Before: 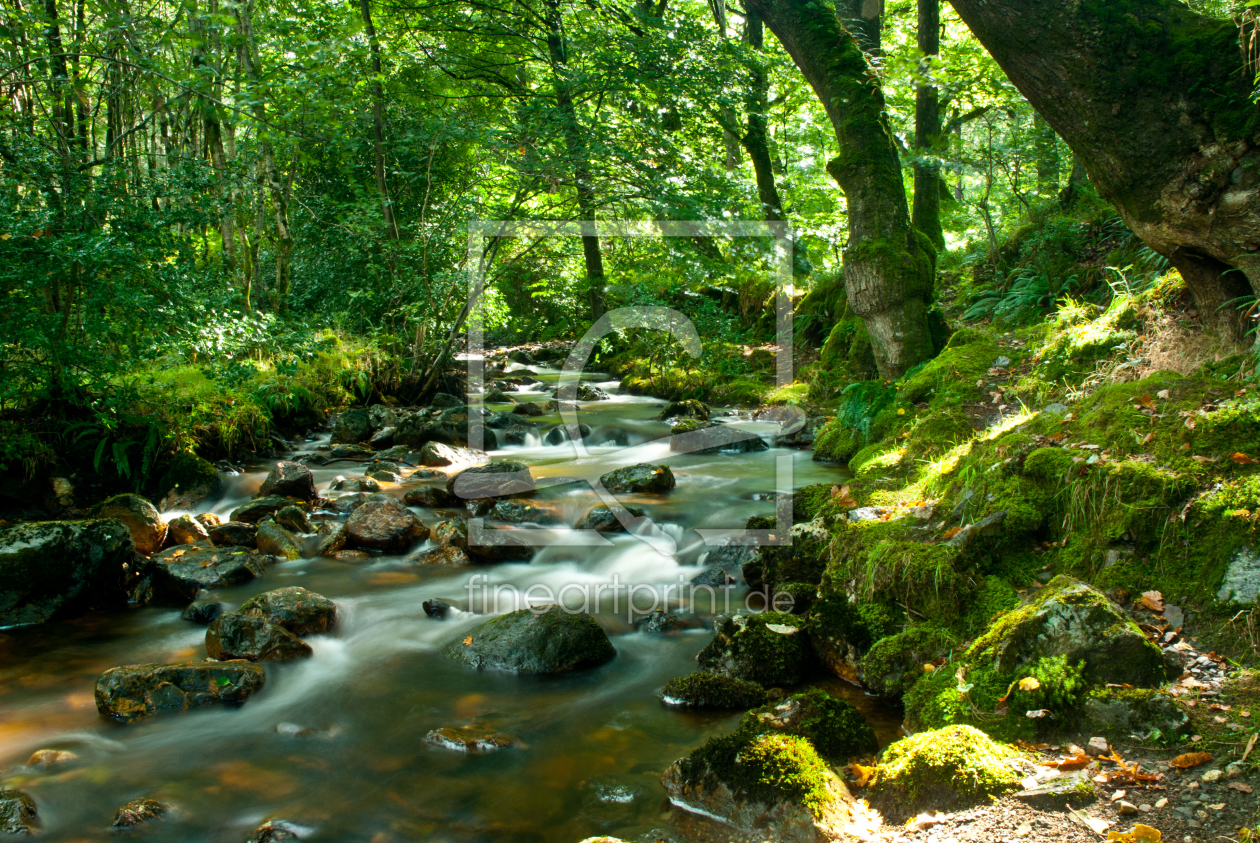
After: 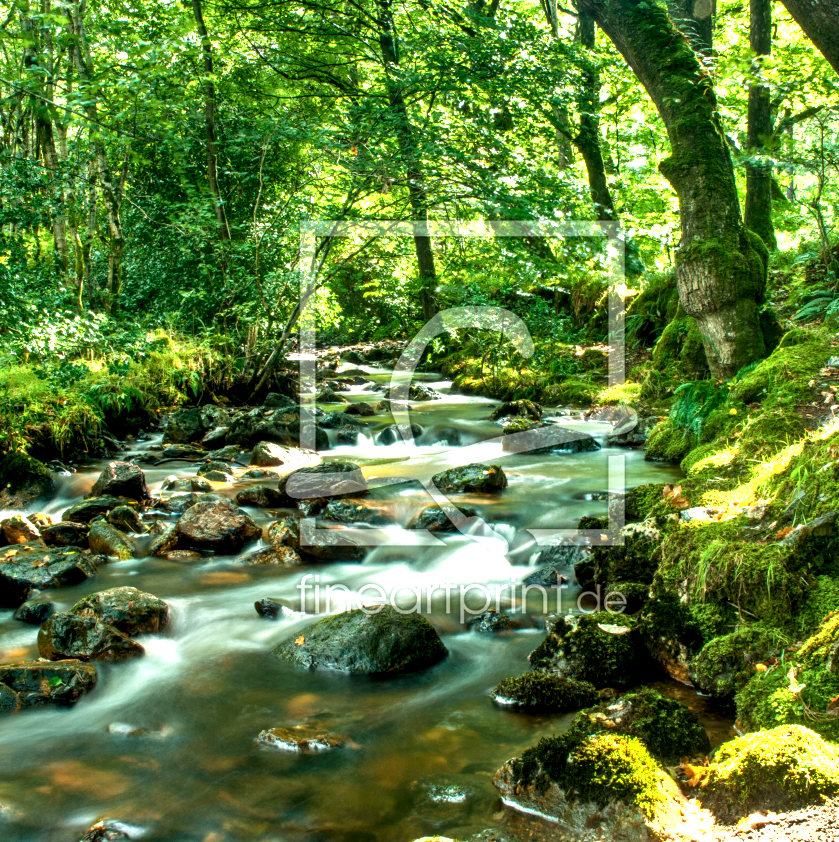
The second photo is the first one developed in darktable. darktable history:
local contrast: detail 150%
shadows and highlights: low approximation 0.01, soften with gaussian
velvia: strength 14.45%
exposure: exposure 0.649 EV, compensate exposure bias true, compensate highlight preservation false
crop and rotate: left 13.411%, right 19.951%
